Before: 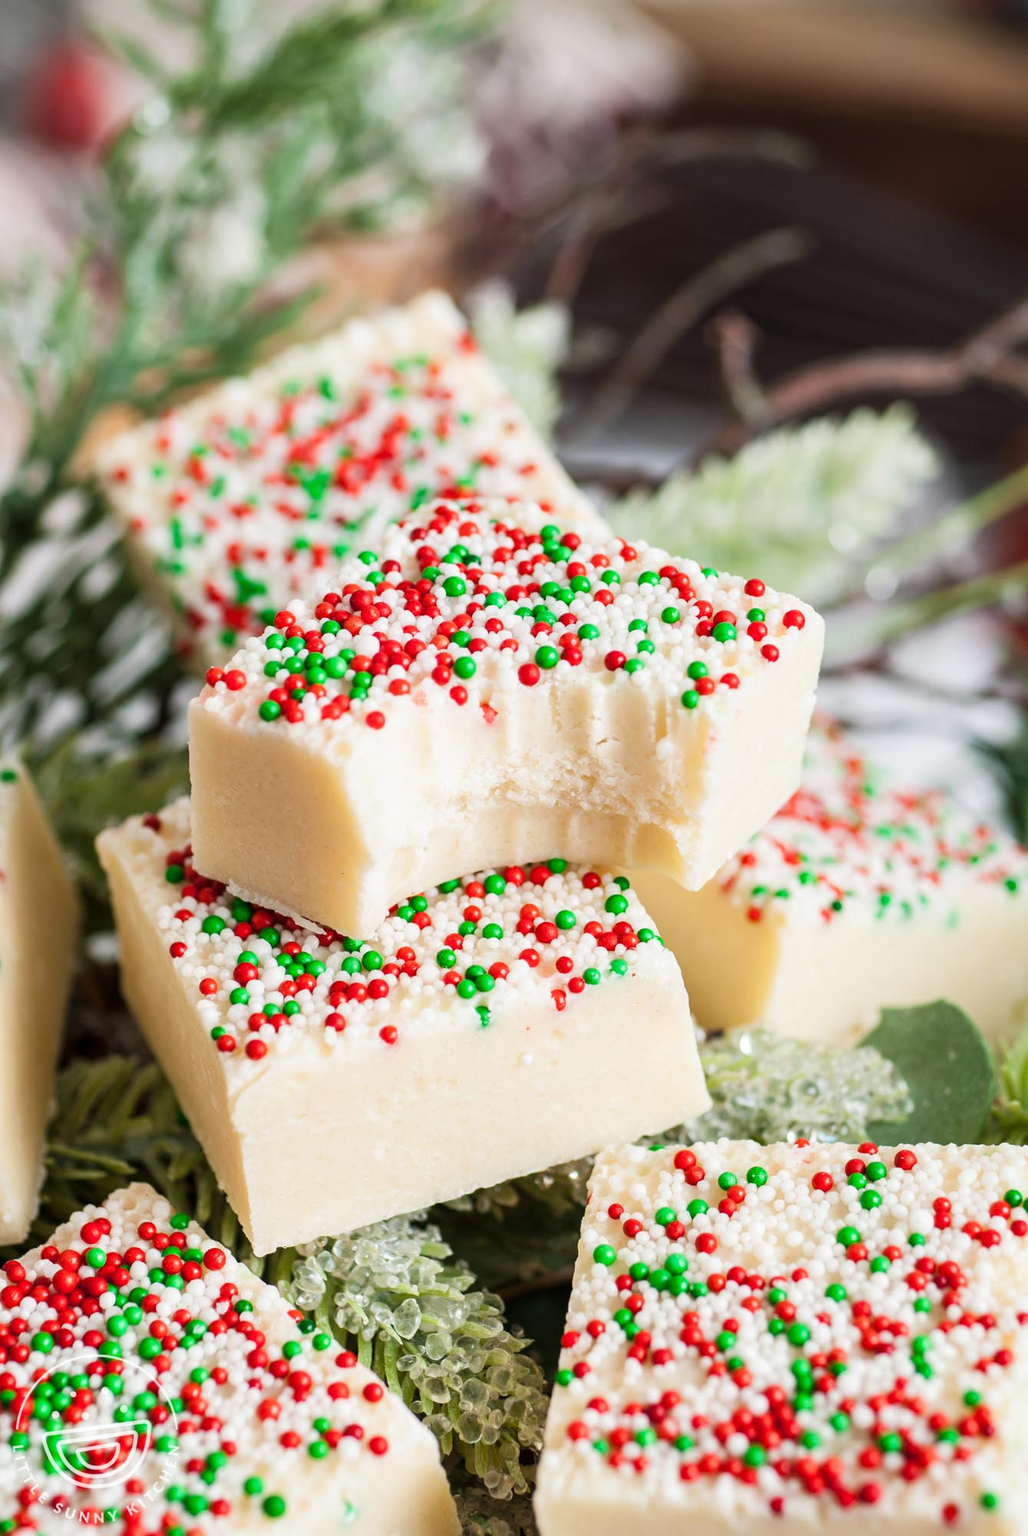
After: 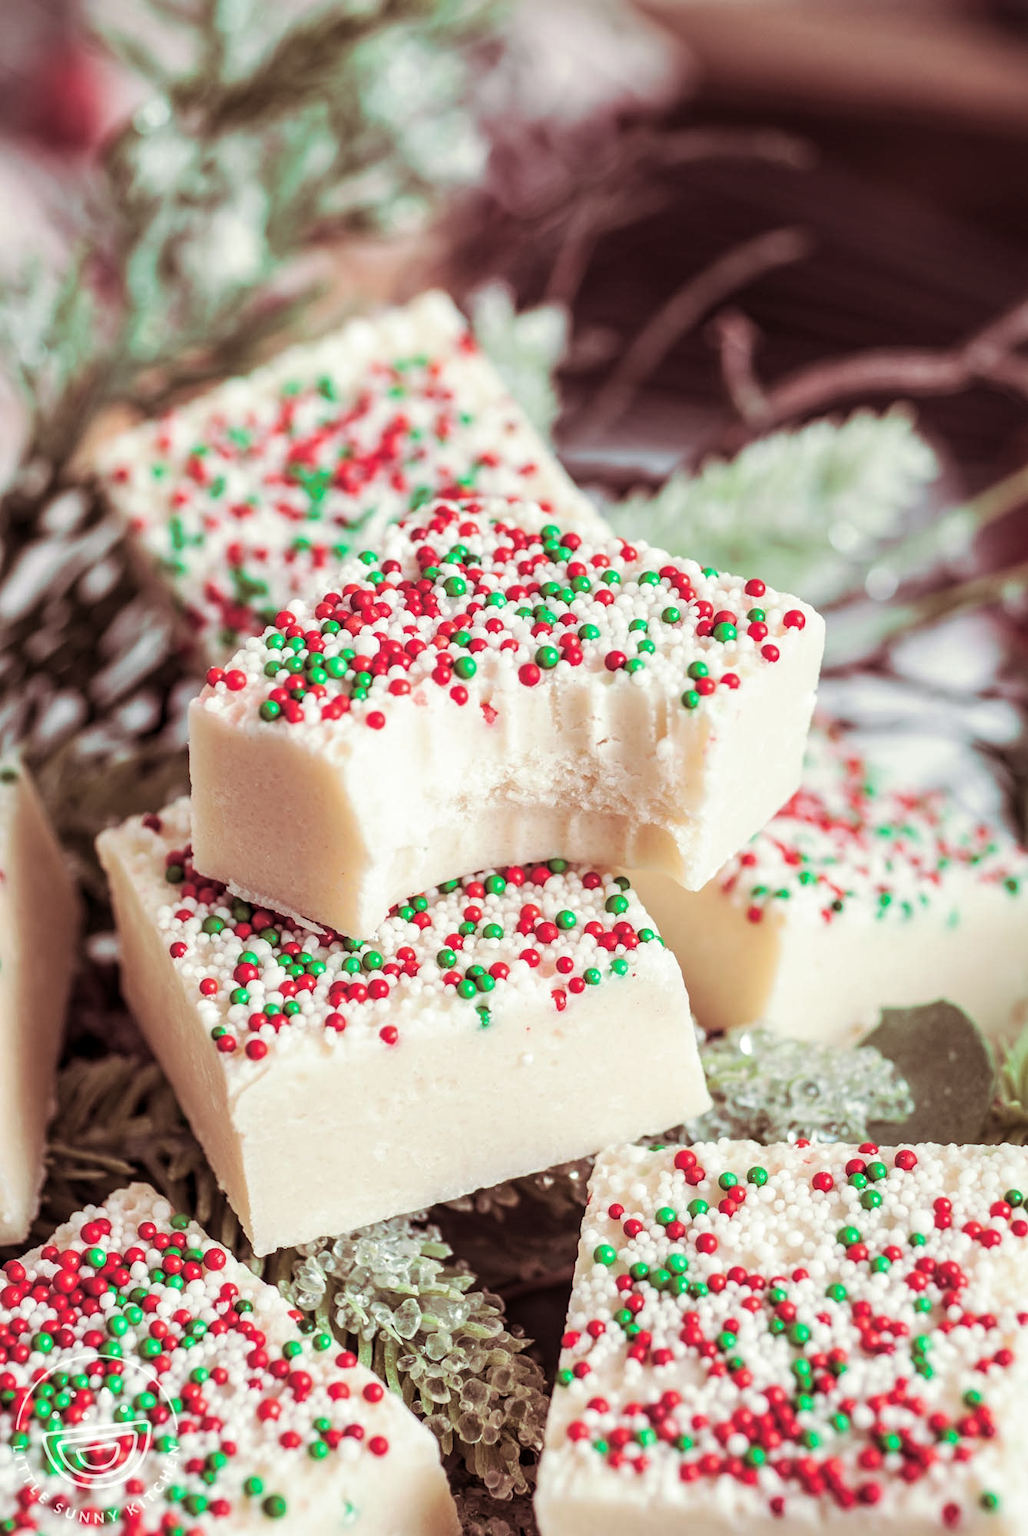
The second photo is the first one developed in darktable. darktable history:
local contrast: on, module defaults
split-toning: on, module defaults
color contrast: blue-yellow contrast 0.7
